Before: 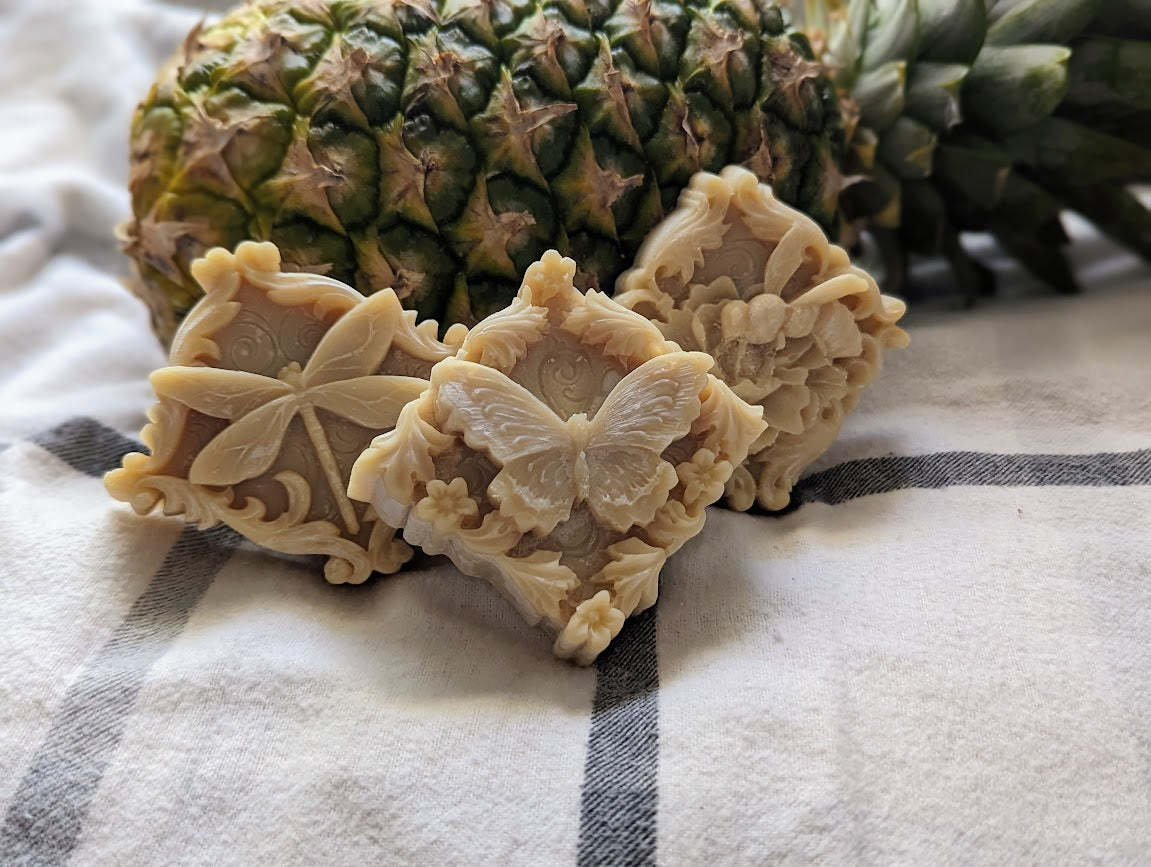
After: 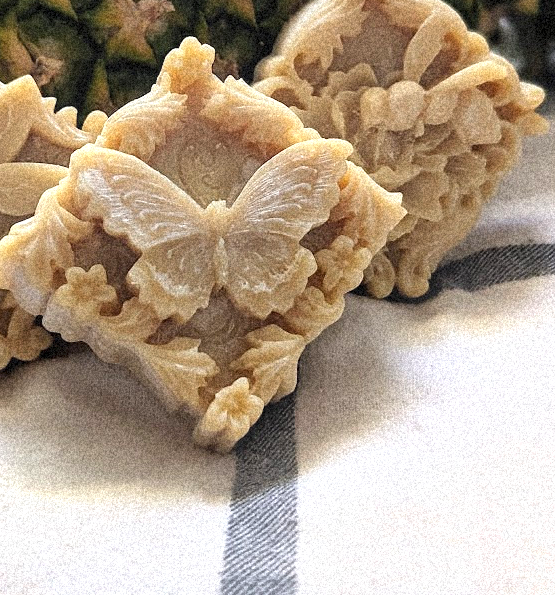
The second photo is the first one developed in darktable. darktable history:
bloom: size 13.65%, threshold 98.39%, strength 4.82%
exposure: black level correction 0, exposure 0.7 EV, compensate exposure bias true, compensate highlight preservation false
crop: left 31.379%, top 24.658%, right 20.326%, bottom 6.628%
grain: coarseness 46.9 ISO, strength 50.21%, mid-tones bias 0%
shadows and highlights: soften with gaussian
